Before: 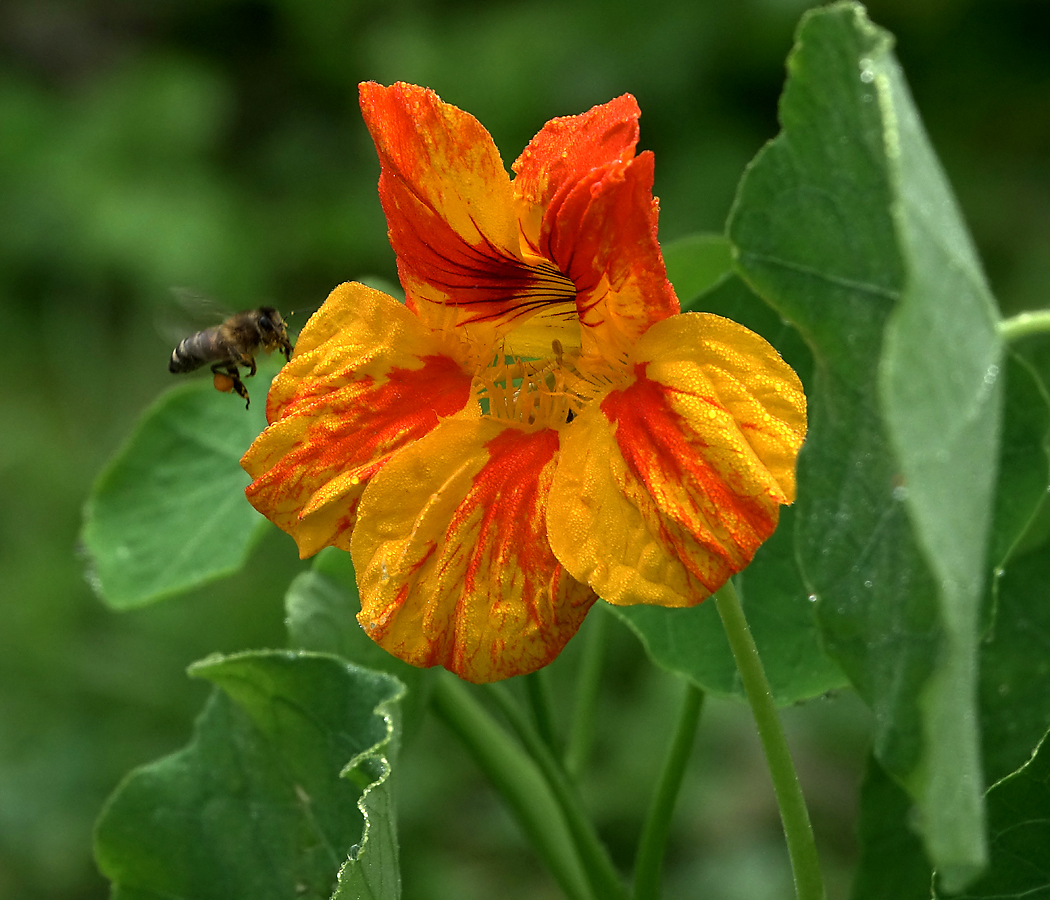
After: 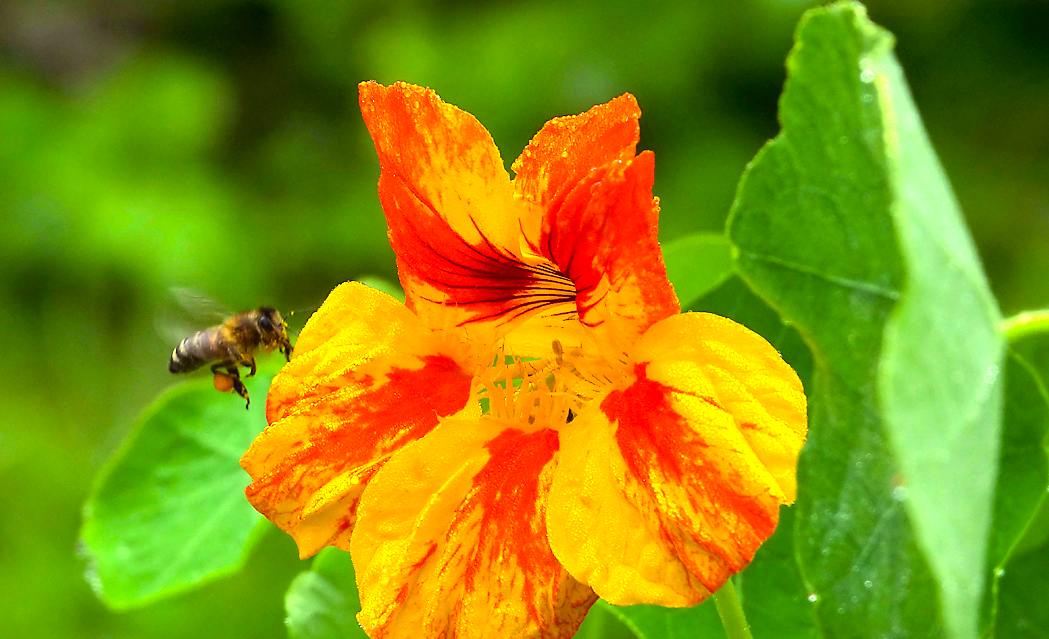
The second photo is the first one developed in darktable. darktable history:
local contrast: mode bilateral grid, contrast 21, coarseness 50, detail 120%, midtone range 0.2
crop: right 0.001%, bottom 28.929%
exposure: black level correction 0, exposure 1.1 EV, compensate highlight preservation false
contrast equalizer: octaves 7, y [[0.5, 0.542, 0.583, 0.625, 0.667, 0.708], [0.5 ×6], [0.5 ×6], [0 ×6], [0 ×6]], mix -0.209
color balance rgb: shadows lift › luminance 0.622%, shadows lift › chroma 6.982%, shadows lift › hue 300.15°, perceptual saturation grading › global saturation 29.586%, global vibrance 20%
tone curve: curves: ch0 [(0, 0) (0.641, 0.691) (1, 1)], color space Lab, independent channels, preserve colors none
contrast brightness saturation: contrast 0.098, brightness 0.038, saturation 0.094
